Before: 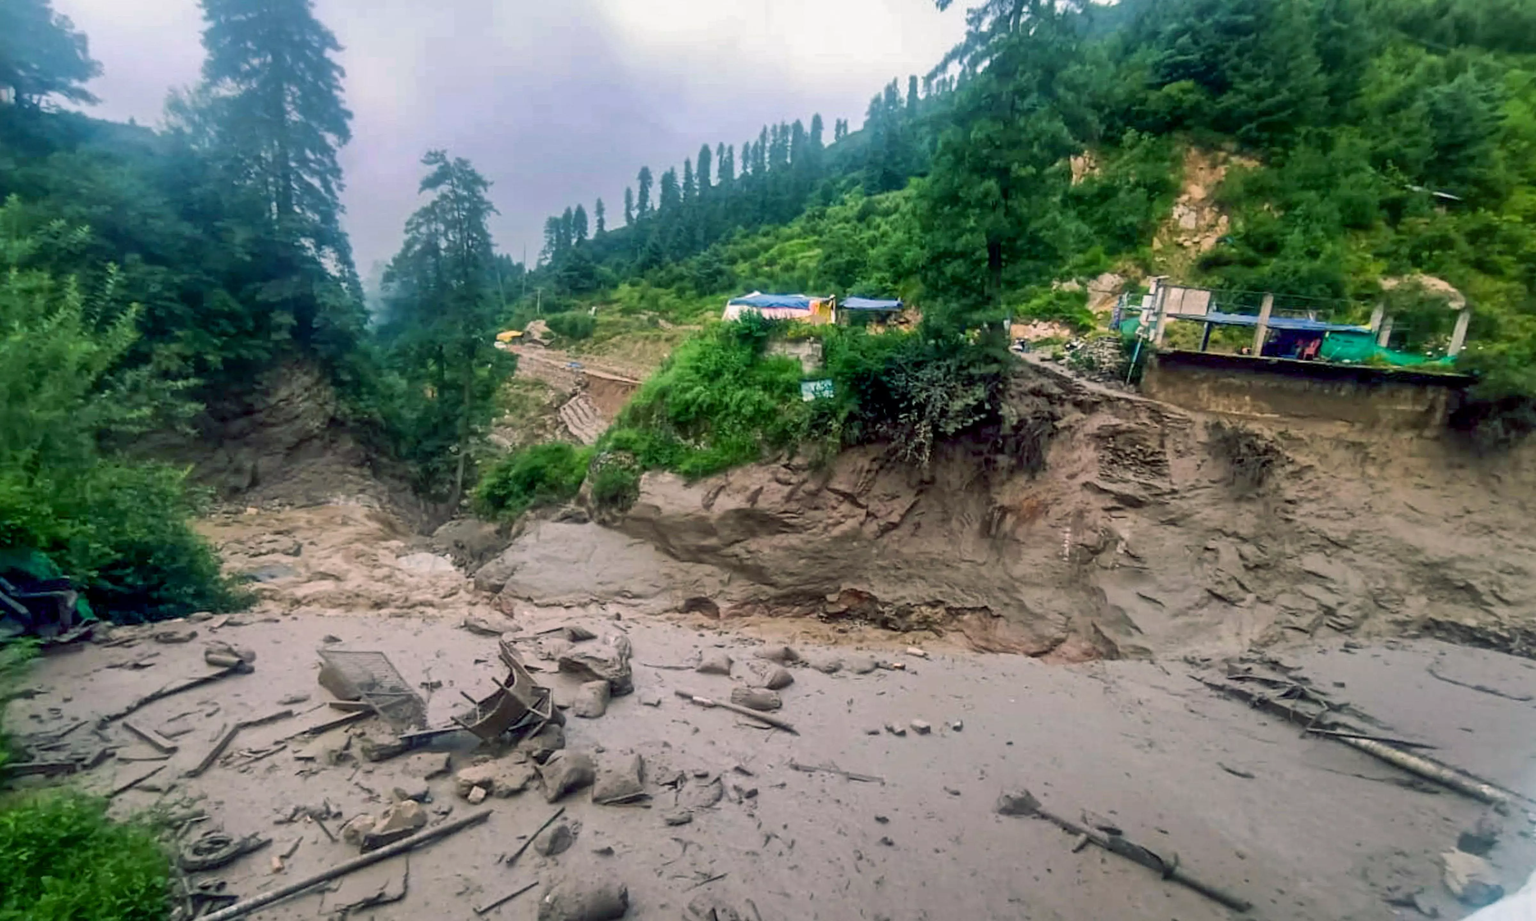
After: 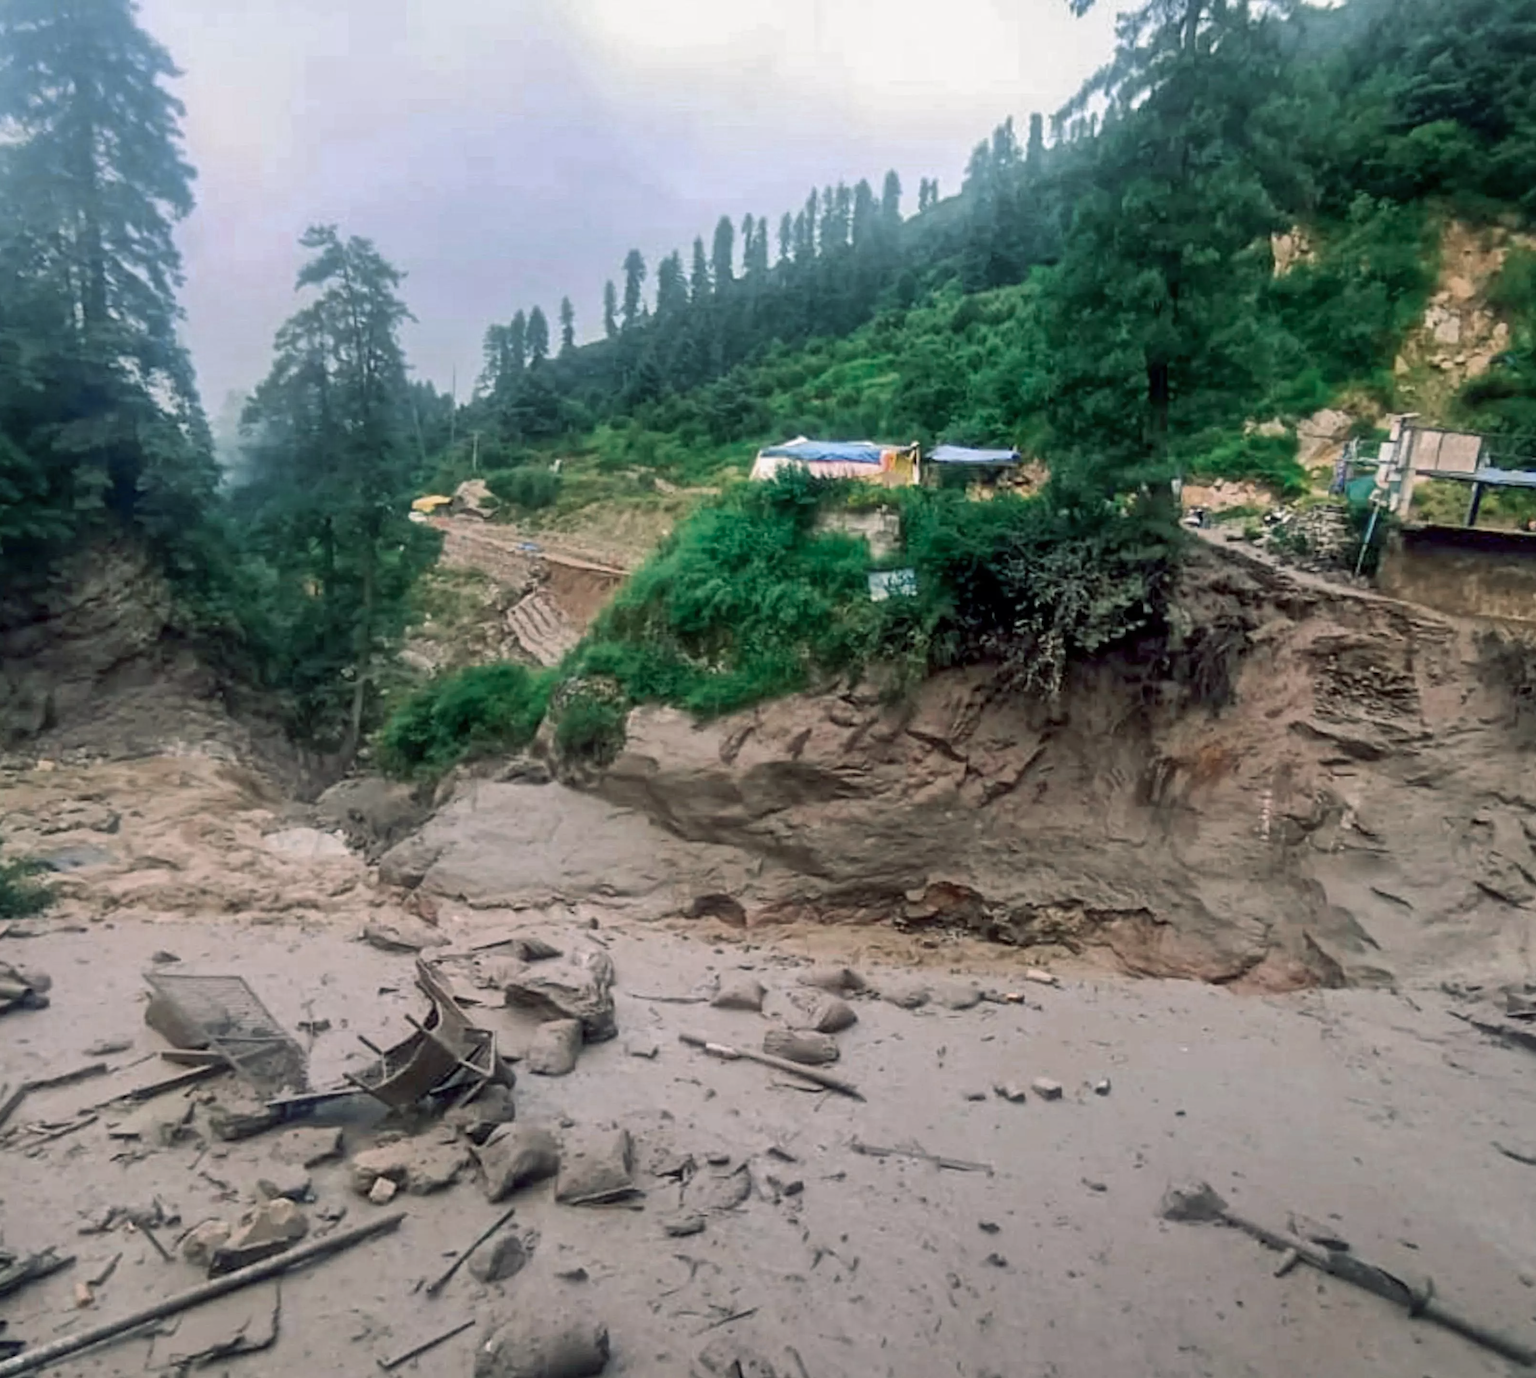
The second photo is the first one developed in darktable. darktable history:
color zones: curves: ch0 [(0, 0.5) (0.125, 0.4) (0.25, 0.5) (0.375, 0.4) (0.5, 0.4) (0.625, 0.6) (0.75, 0.6) (0.875, 0.5)]; ch1 [(0, 0.35) (0.125, 0.45) (0.25, 0.35) (0.375, 0.35) (0.5, 0.35) (0.625, 0.35) (0.75, 0.45) (0.875, 0.35)]; ch2 [(0, 0.6) (0.125, 0.5) (0.25, 0.5) (0.375, 0.6) (0.5, 0.6) (0.625, 0.5) (0.75, 0.5) (0.875, 0.5)]
crop and rotate: left 14.447%, right 18.787%
